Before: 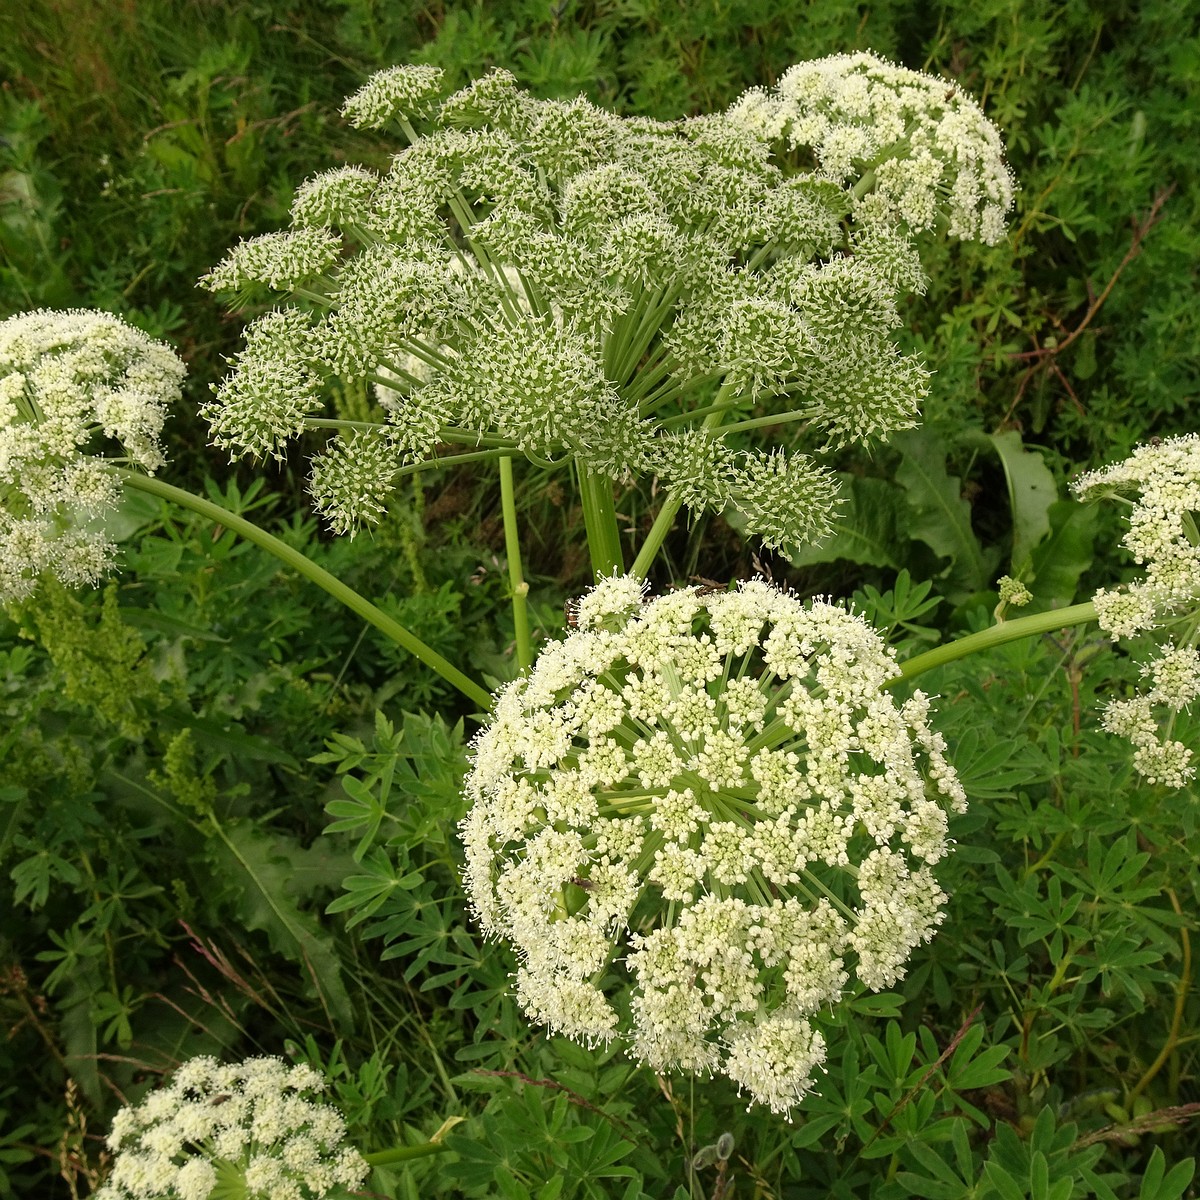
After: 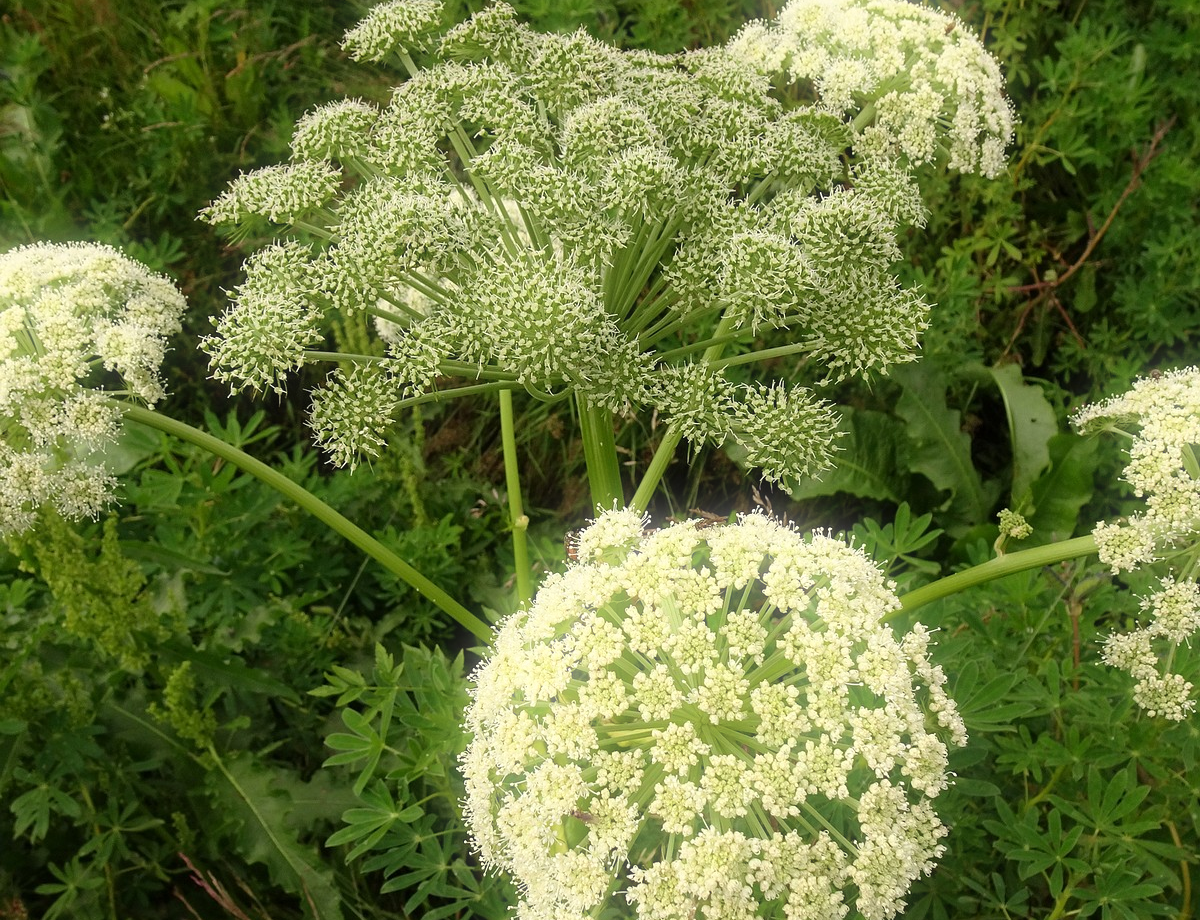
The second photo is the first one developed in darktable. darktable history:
bloom: size 5%, threshold 95%, strength 15%
crop: top 5.667%, bottom 17.637%
